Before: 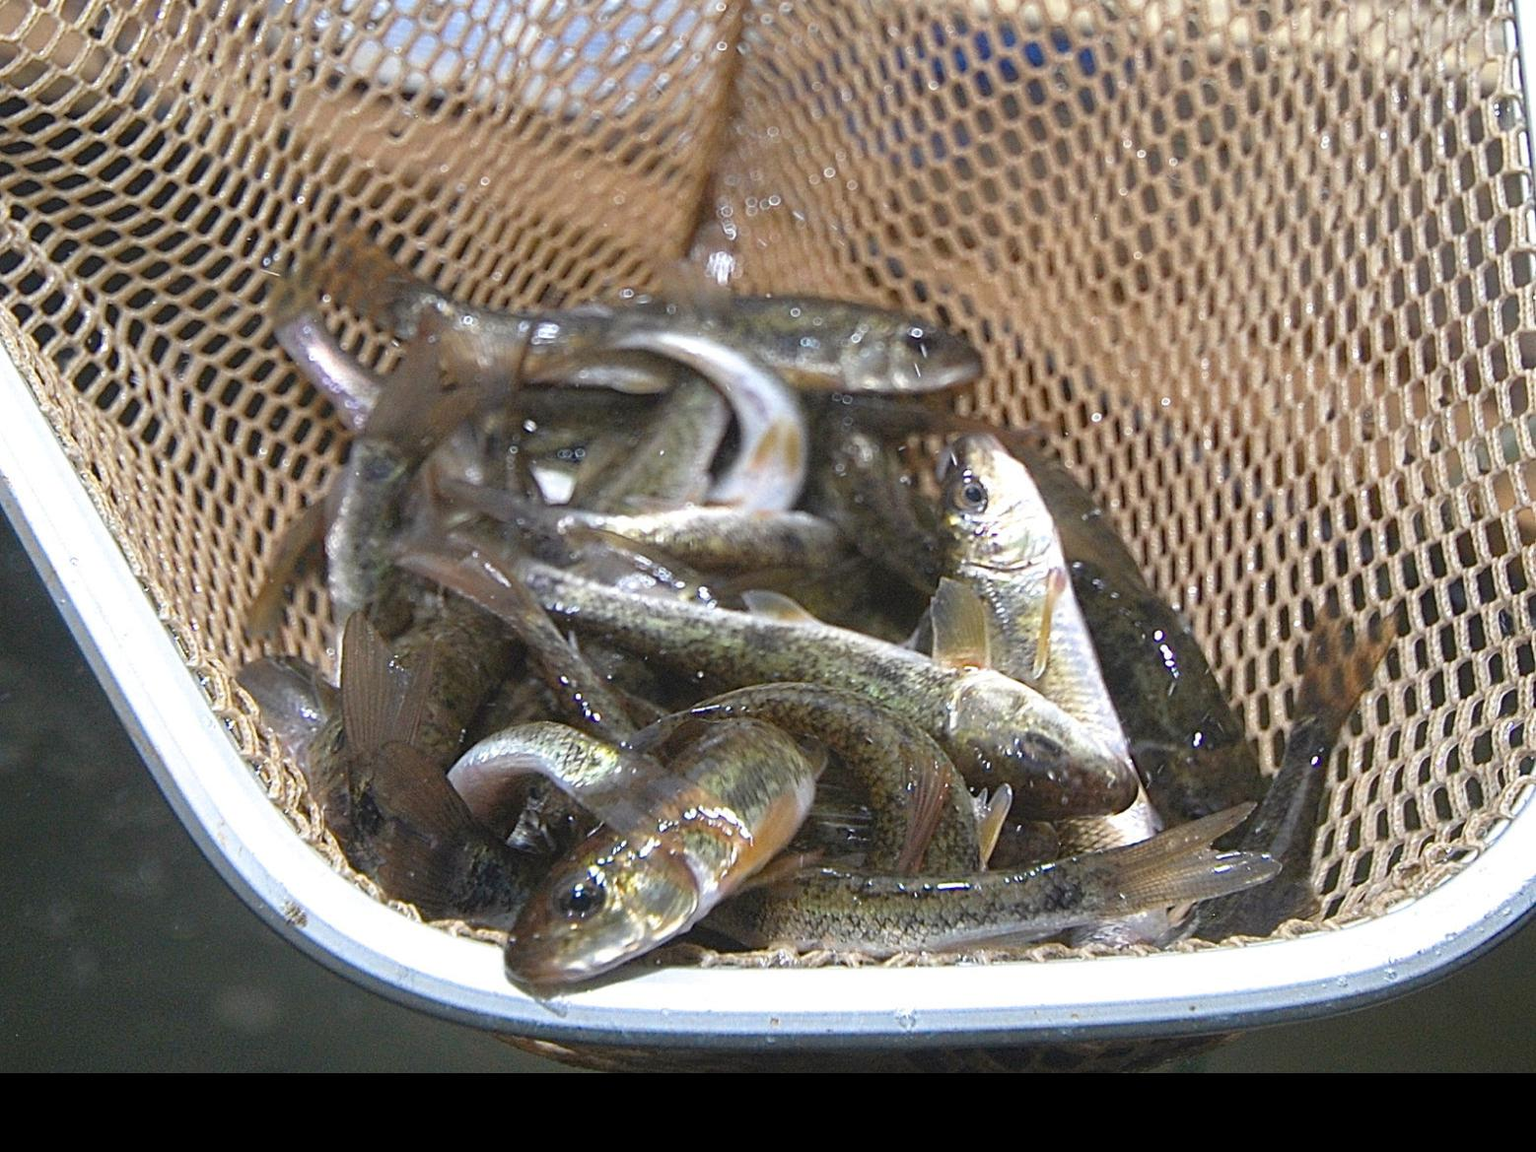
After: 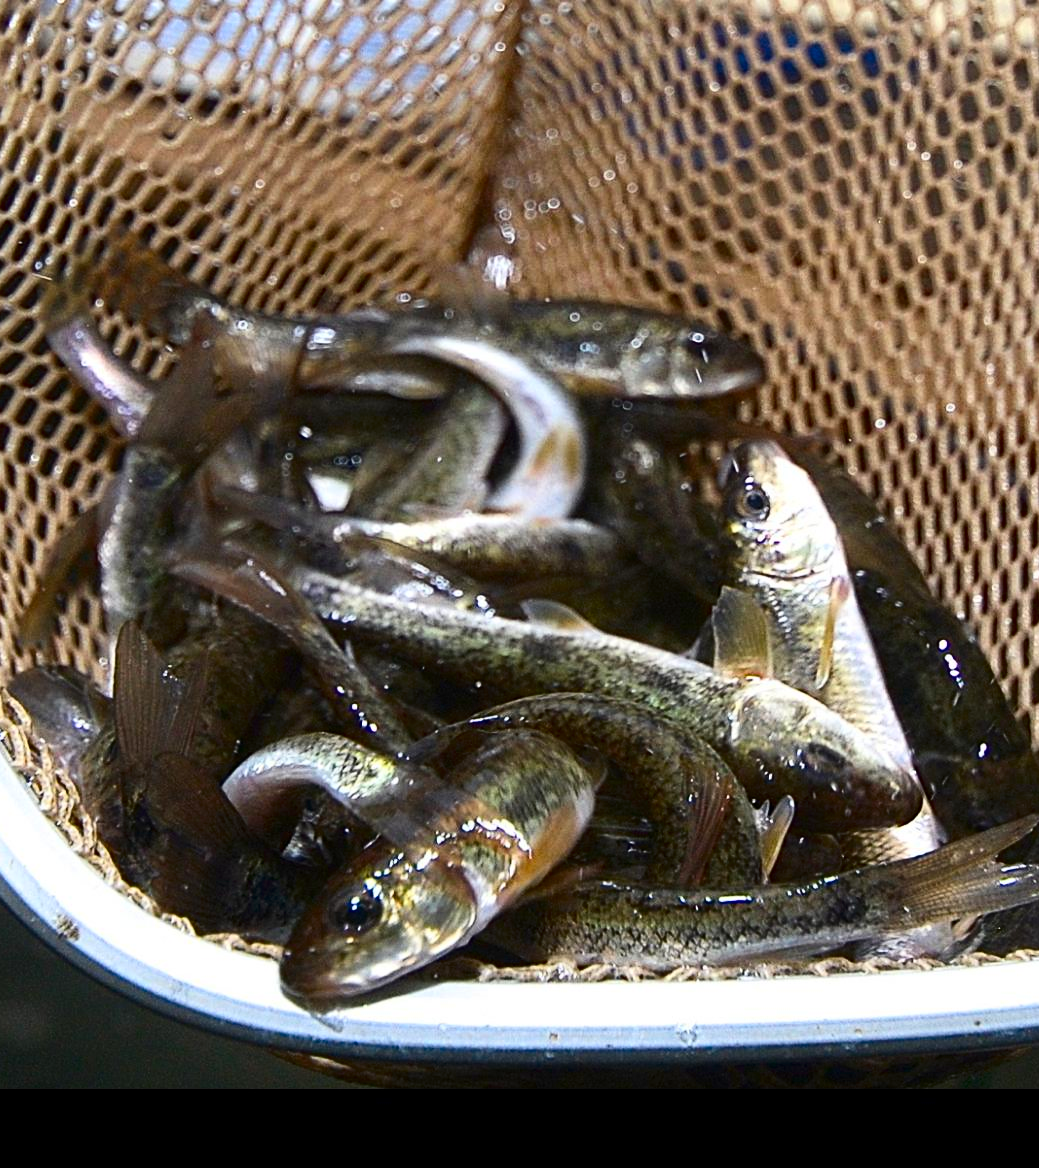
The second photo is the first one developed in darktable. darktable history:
crop and rotate: left 14.928%, right 18.33%
contrast brightness saturation: contrast 0.224, brightness -0.183, saturation 0.232
